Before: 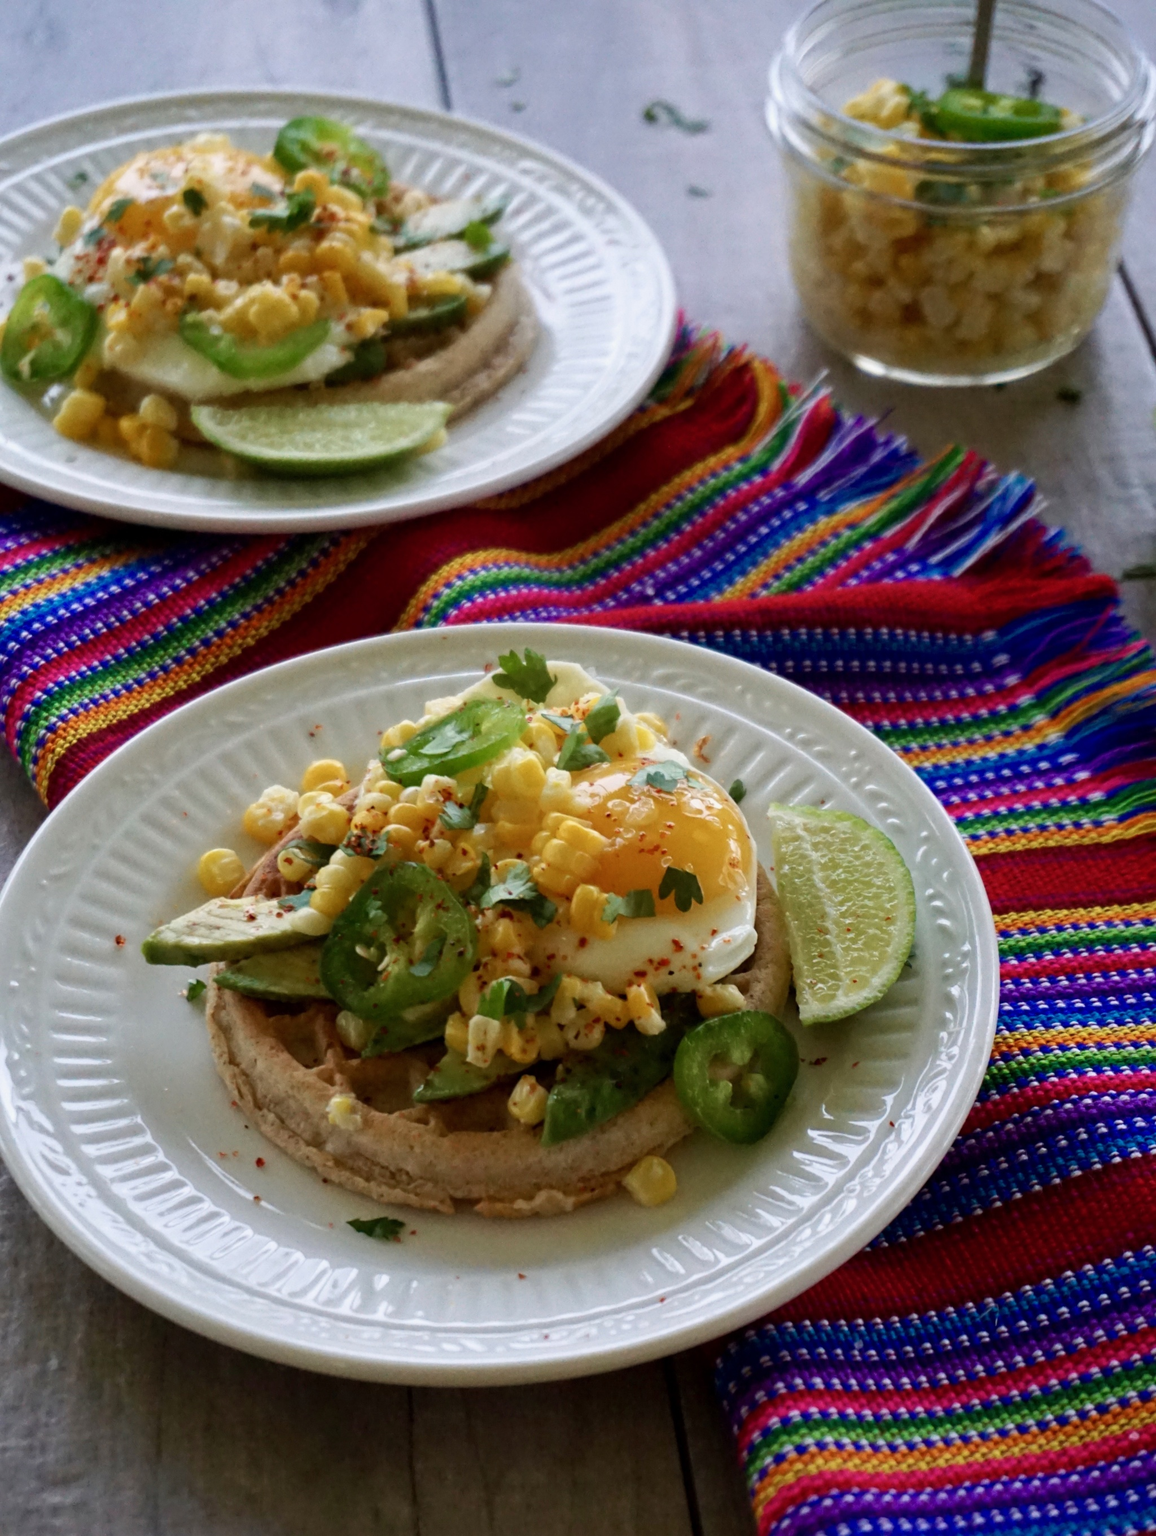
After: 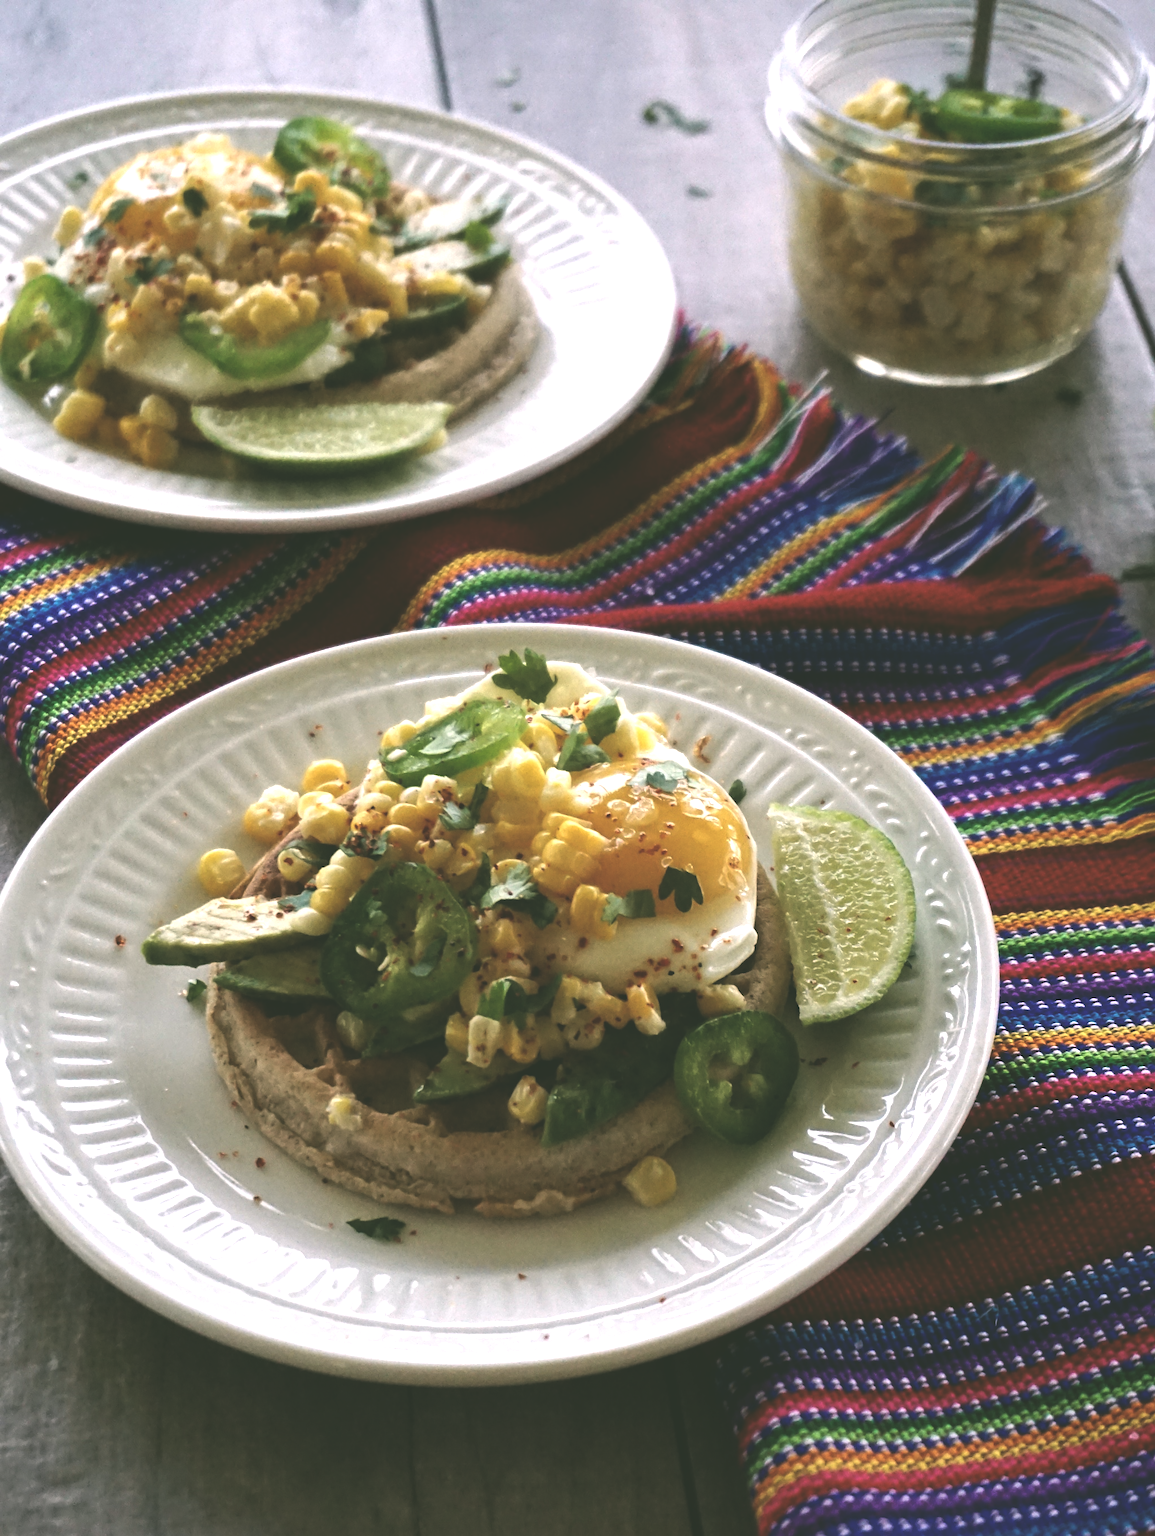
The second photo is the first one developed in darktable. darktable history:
sharpen: radius 1, threshold 1
levels: levels [0.101, 0.578, 0.953]
color correction: highlights a* 4.02, highlights b* 4.98, shadows a* -7.55, shadows b* 4.98
exposure: black level correction -0.071, exposure 0.5 EV, compensate highlight preservation false
